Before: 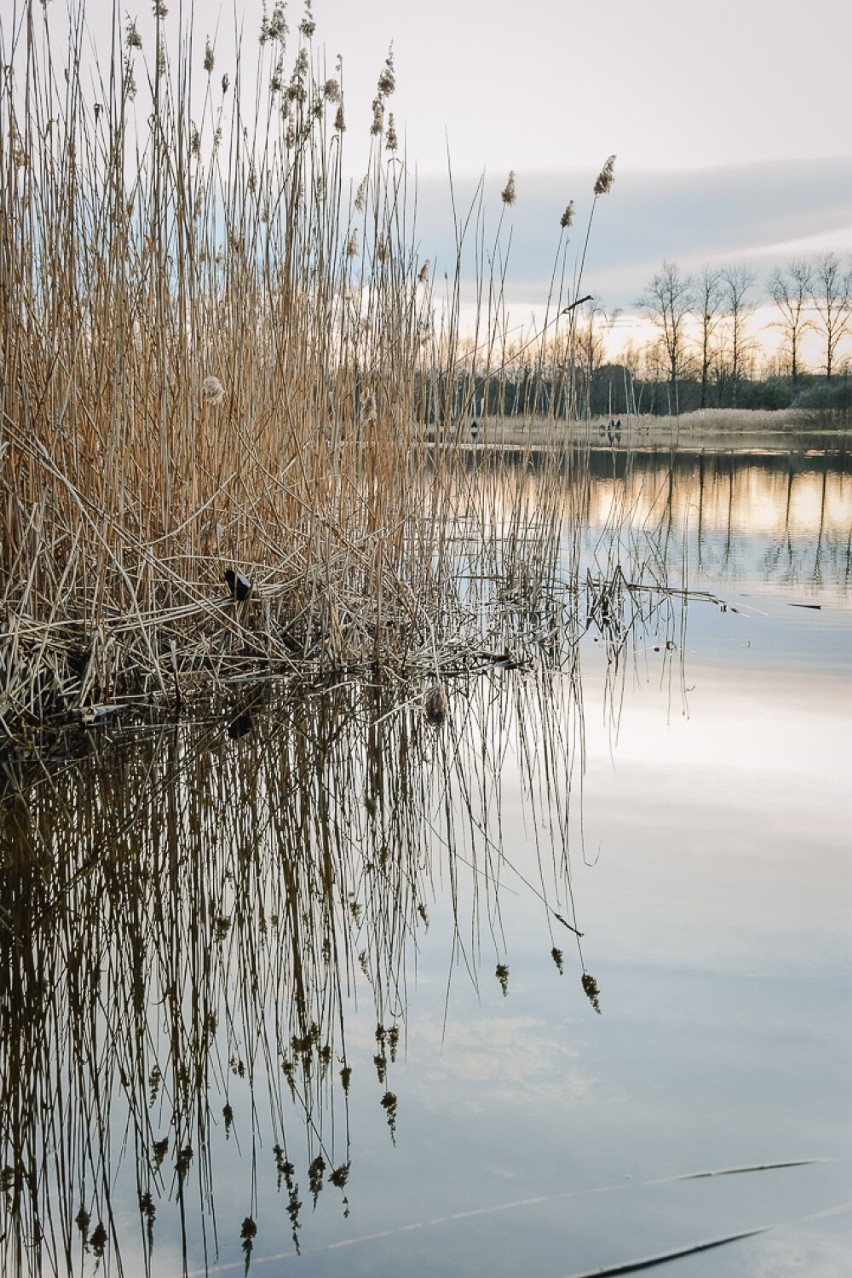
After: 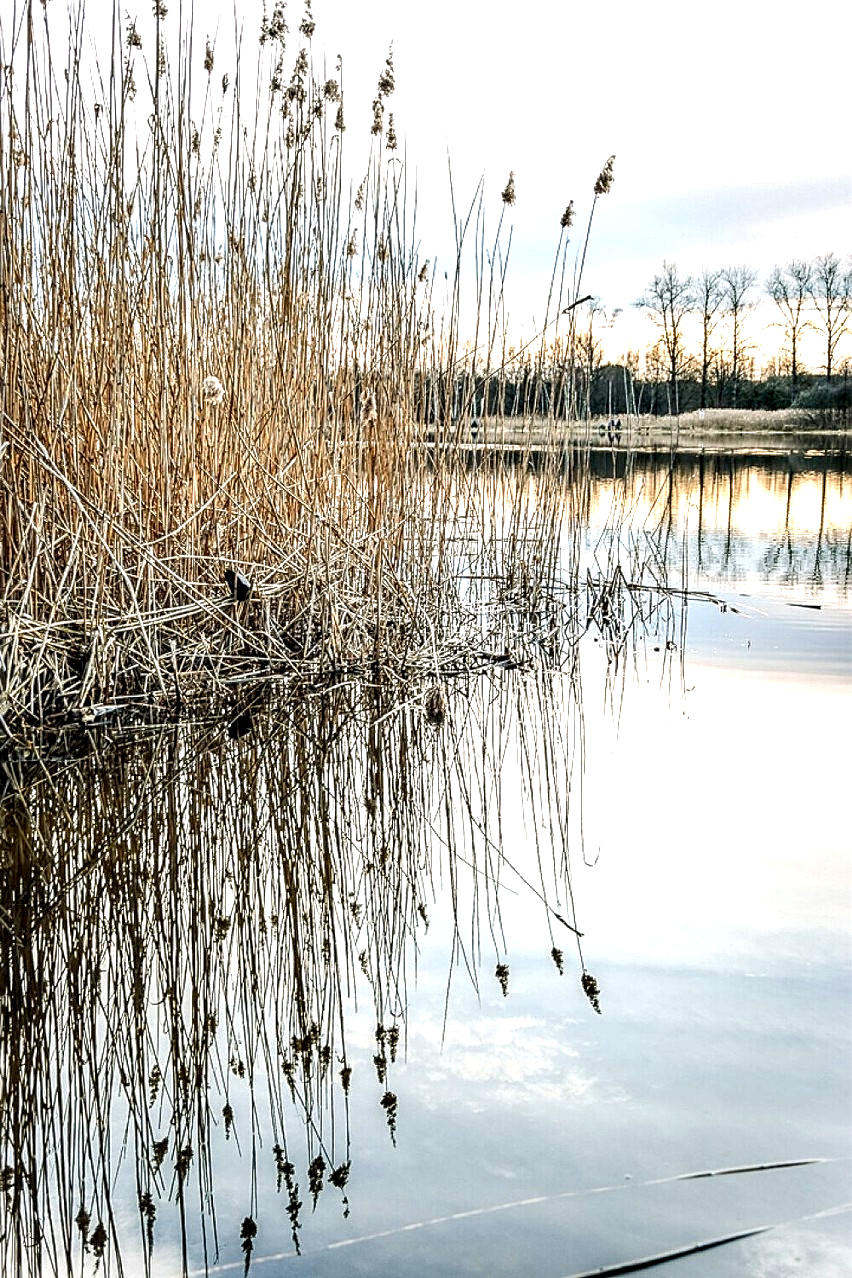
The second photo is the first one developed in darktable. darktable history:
sharpen: on, module defaults
contrast brightness saturation: contrast 0.037, saturation 0.16
exposure: exposure 0.733 EV, compensate highlight preservation false
local contrast: detail 203%
